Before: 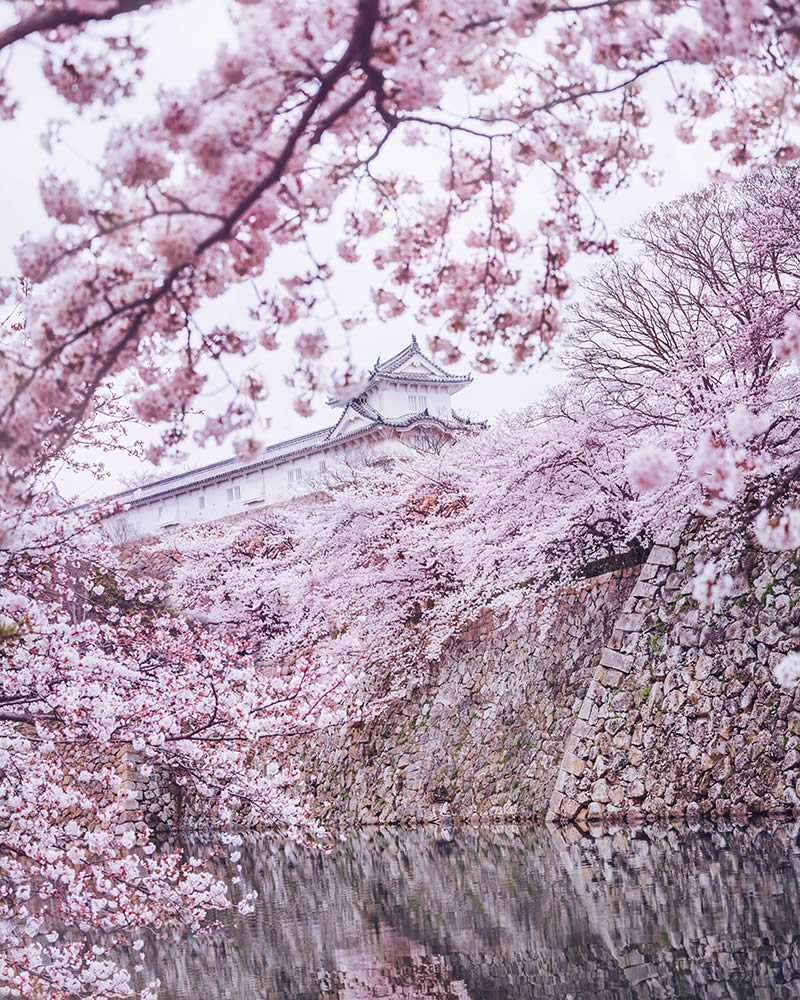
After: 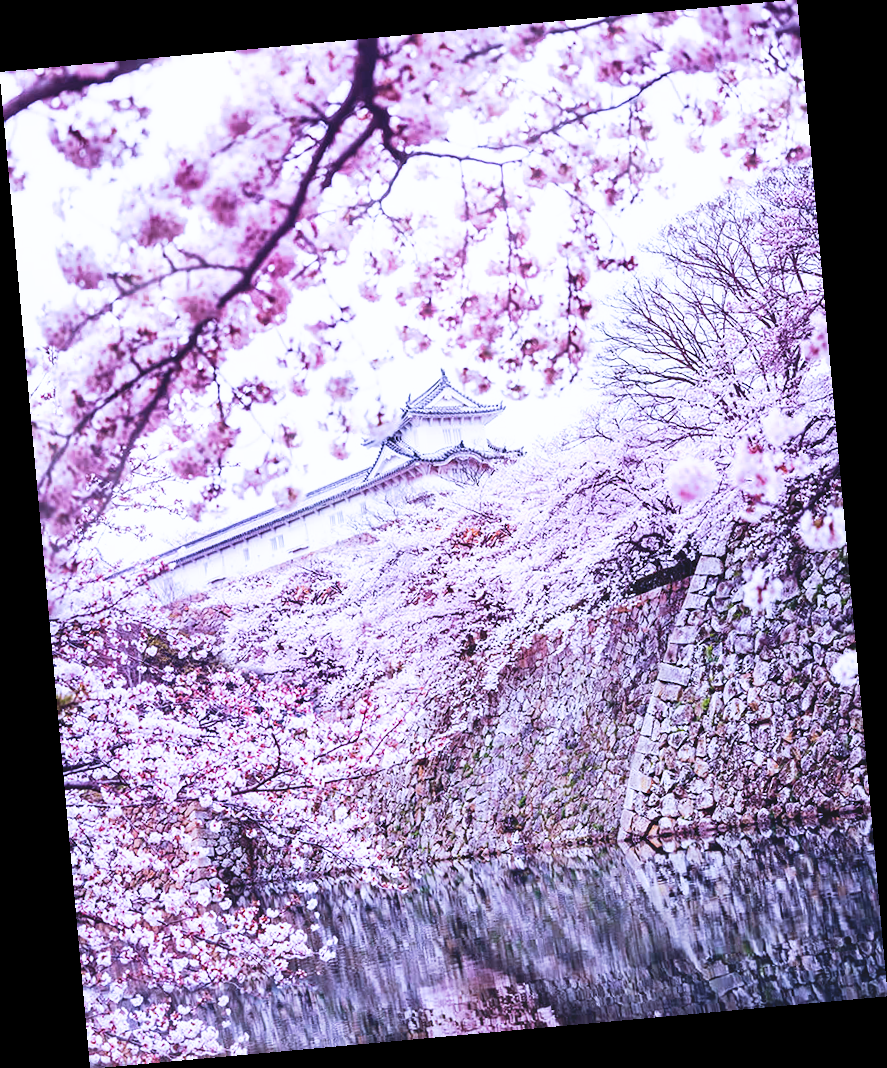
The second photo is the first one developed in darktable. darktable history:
tone curve: curves: ch0 [(0, 0) (0.003, 0.082) (0.011, 0.082) (0.025, 0.088) (0.044, 0.088) (0.069, 0.093) (0.1, 0.101) (0.136, 0.109) (0.177, 0.129) (0.224, 0.155) (0.277, 0.214) (0.335, 0.289) (0.399, 0.378) (0.468, 0.476) (0.543, 0.589) (0.623, 0.713) (0.709, 0.826) (0.801, 0.908) (0.898, 0.98) (1, 1)], preserve colors none
rotate and perspective: rotation -5.2°, automatic cropping off
white balance: red 0.948, green 1.02, blue 1.176
velvia: on, module defaults
